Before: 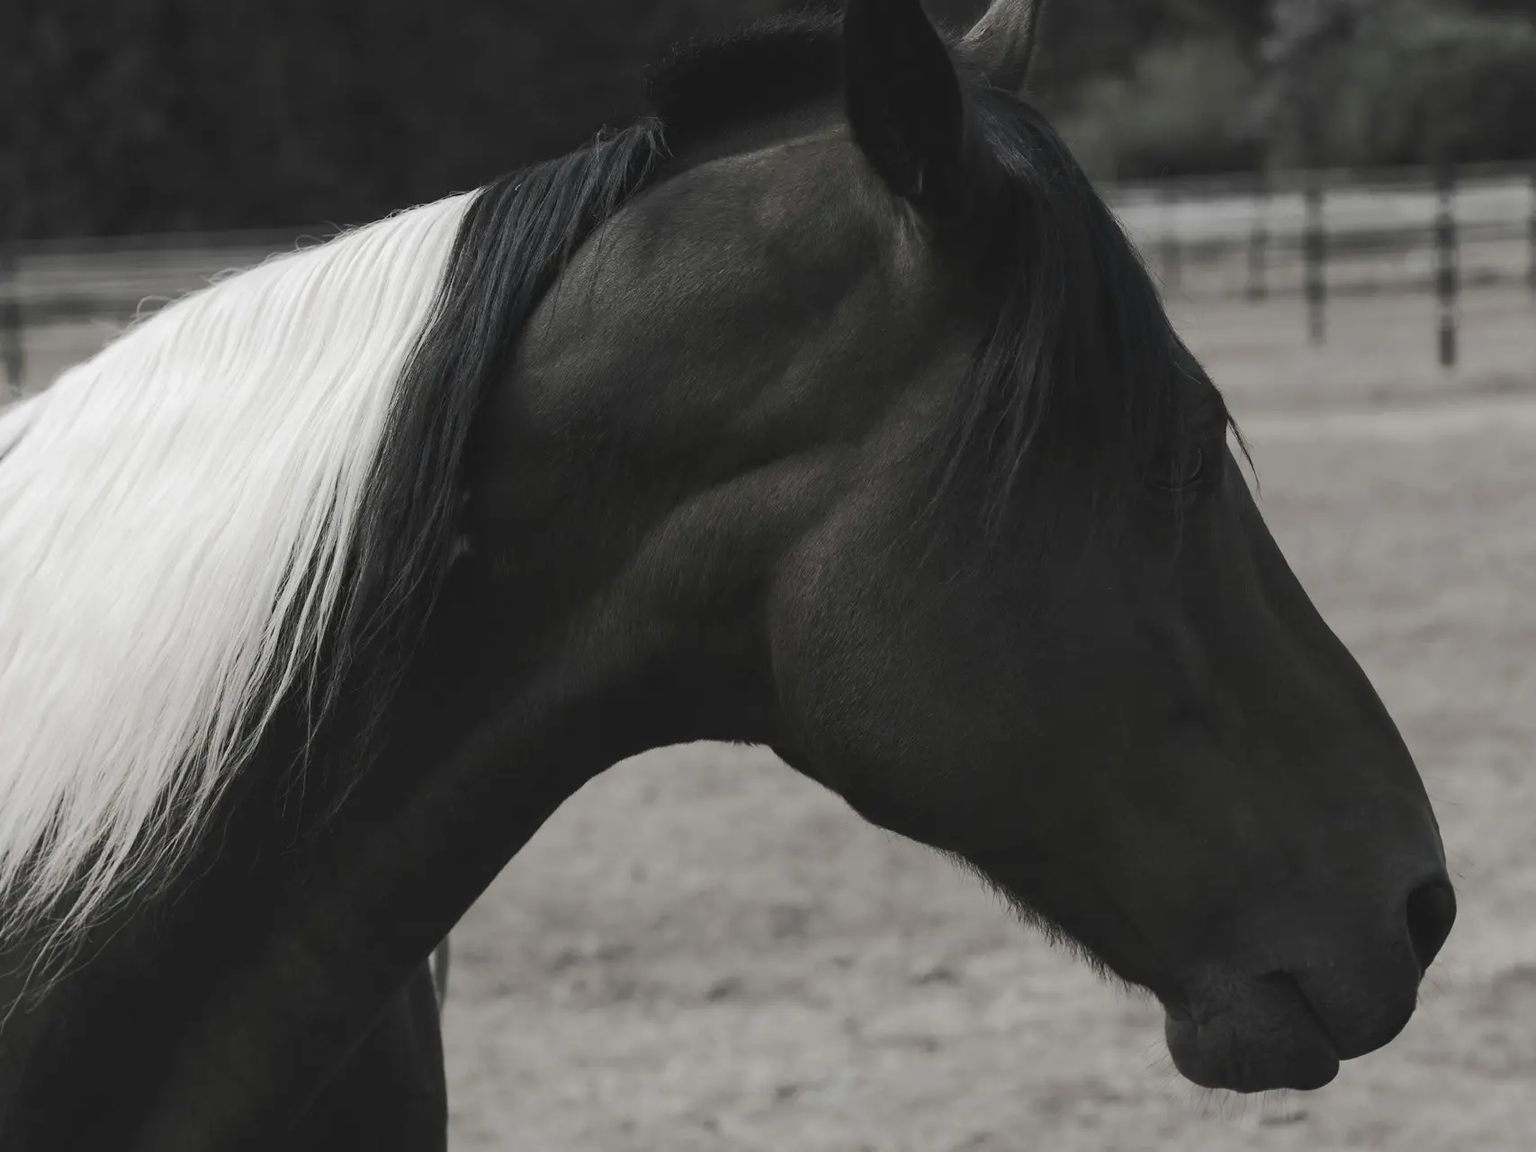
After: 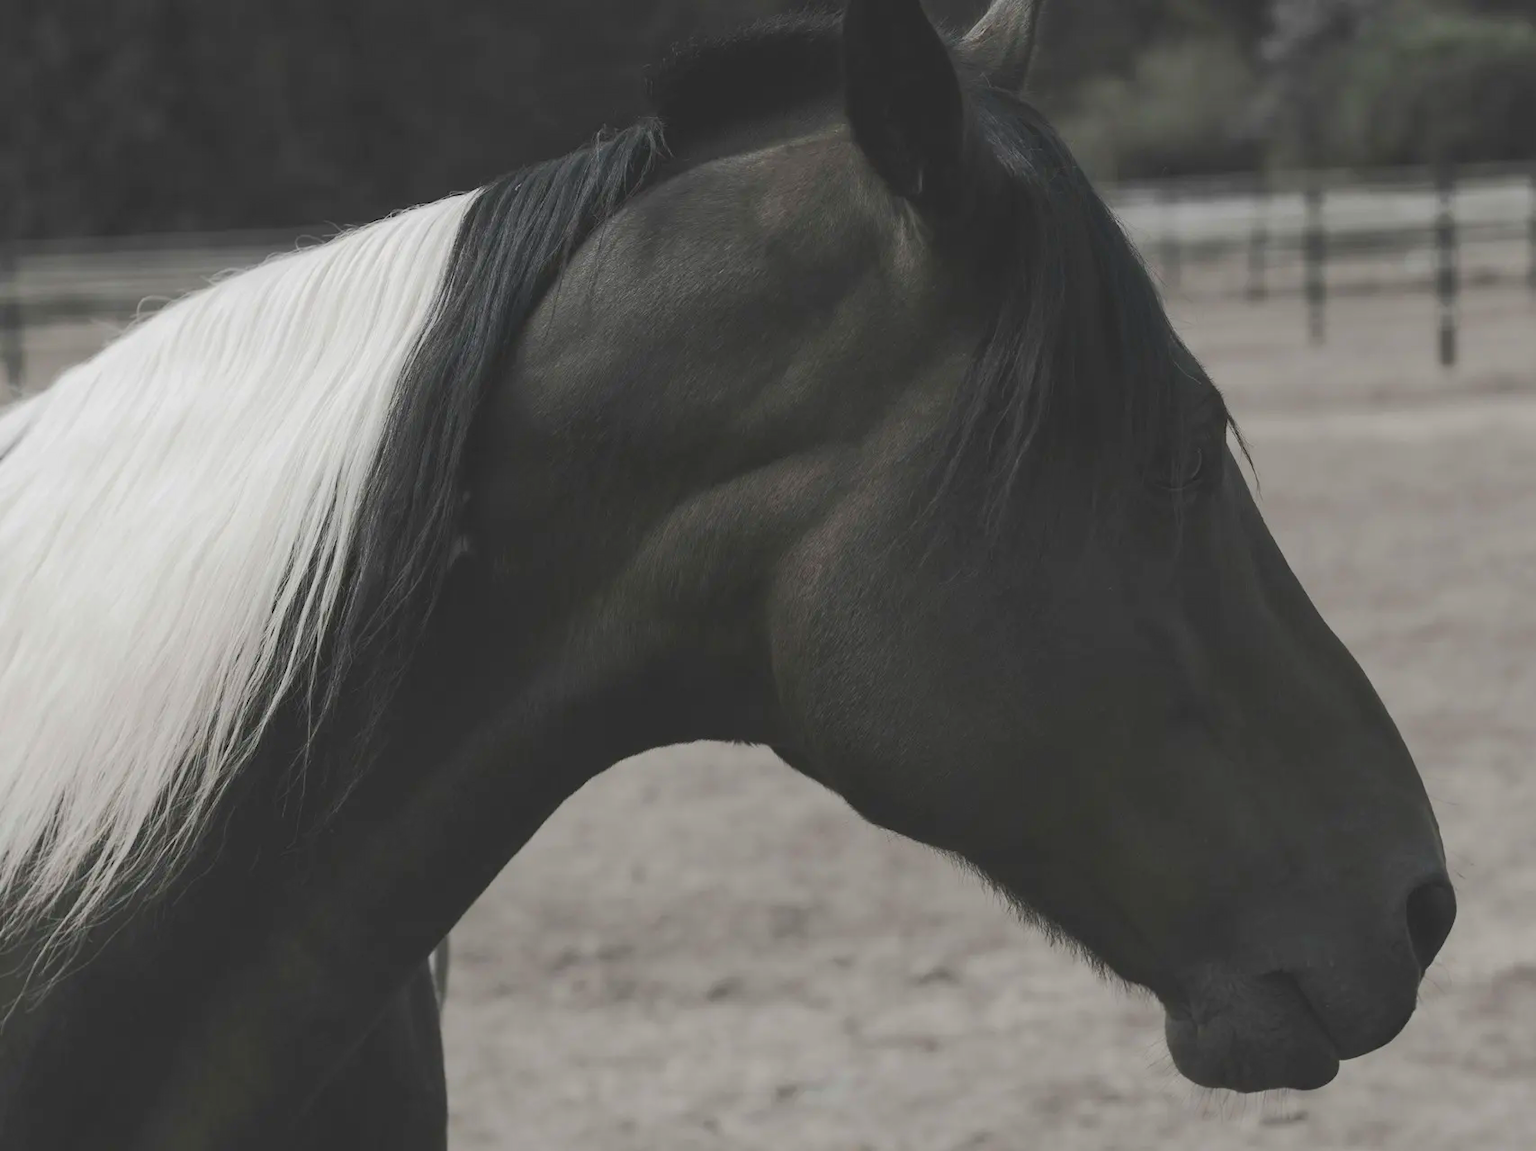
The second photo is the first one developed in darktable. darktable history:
exposure: exposure 0.203 EV, compensate exposure bias true, compensate highlight preservation false
contrast brightness saturation: contrast -0.195, saturation 0.189
